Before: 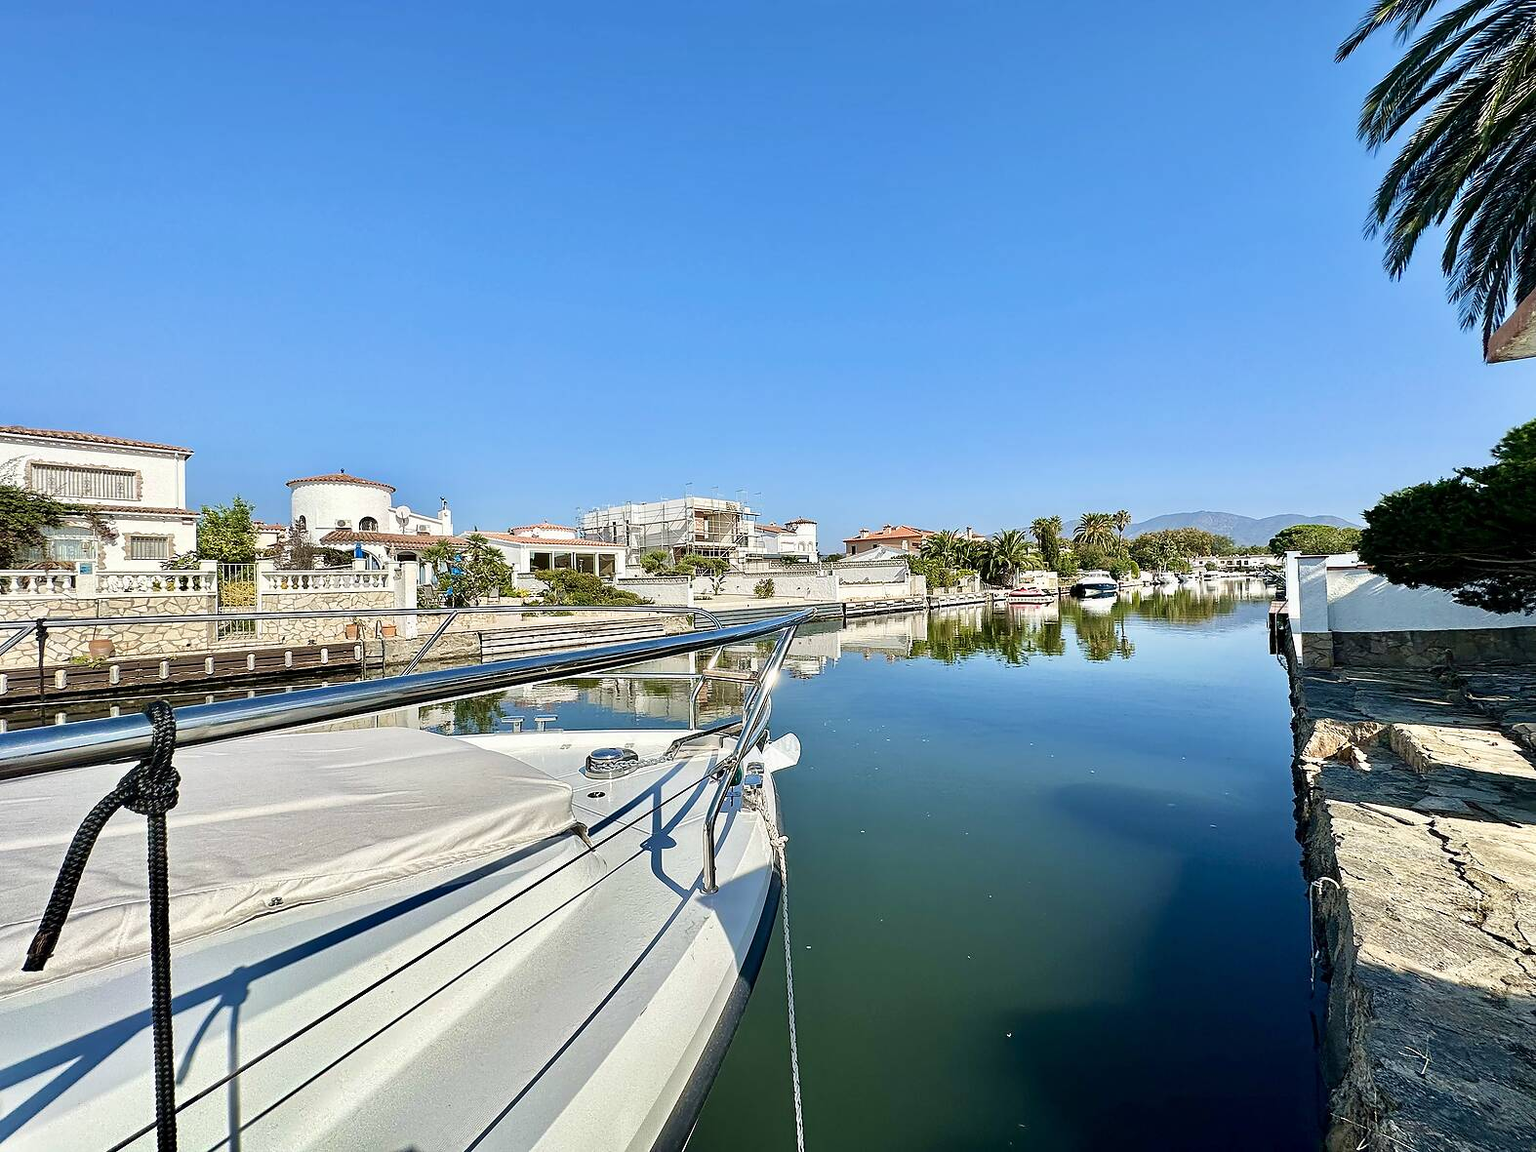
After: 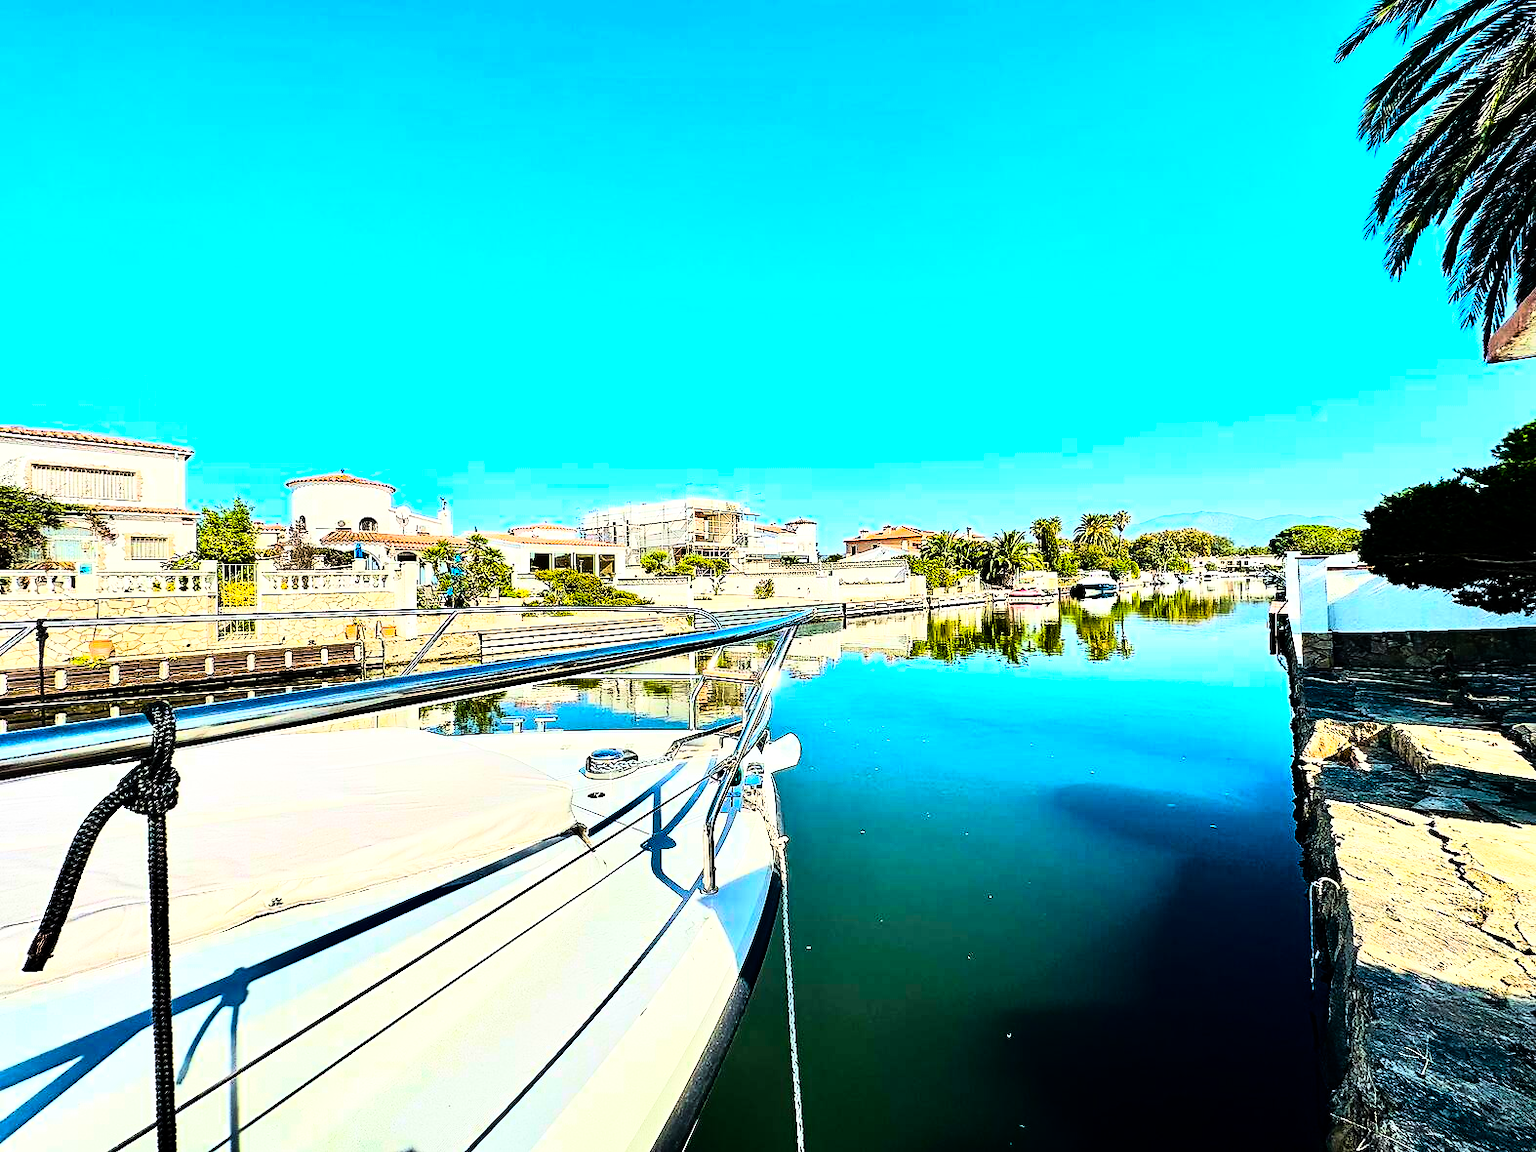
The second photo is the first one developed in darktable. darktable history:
rgb curve: curves: ch0 [(0, 0) (0.21, 0.15) (0.24, 0.21) (0.5, 0.75) (0.75, 0.96) (0.89, 0.99) (1, 1)]; ch1 [(0, 0.02) (0.21, 0.13) (0.25, 0.2) (0.5, 0.67) (0.75, 0.9) (0.89, 0.97) (1, 1)]; ch2 [(0, 0.02) (0.21, 0.13) (0.25, 0.2) (0.5, 0.67) (0.75, 0.9) (0.89, 0.97) (1, 1)], compensate middle gray true
color balance rgb: linear chroma grading › global chroma 9%, perceptual saturation grading › global saturation 36%, perceptual brilliance grading › global brilliance 15%, perceptual brilliance grading › shadows -35%, global vibrance 15%
